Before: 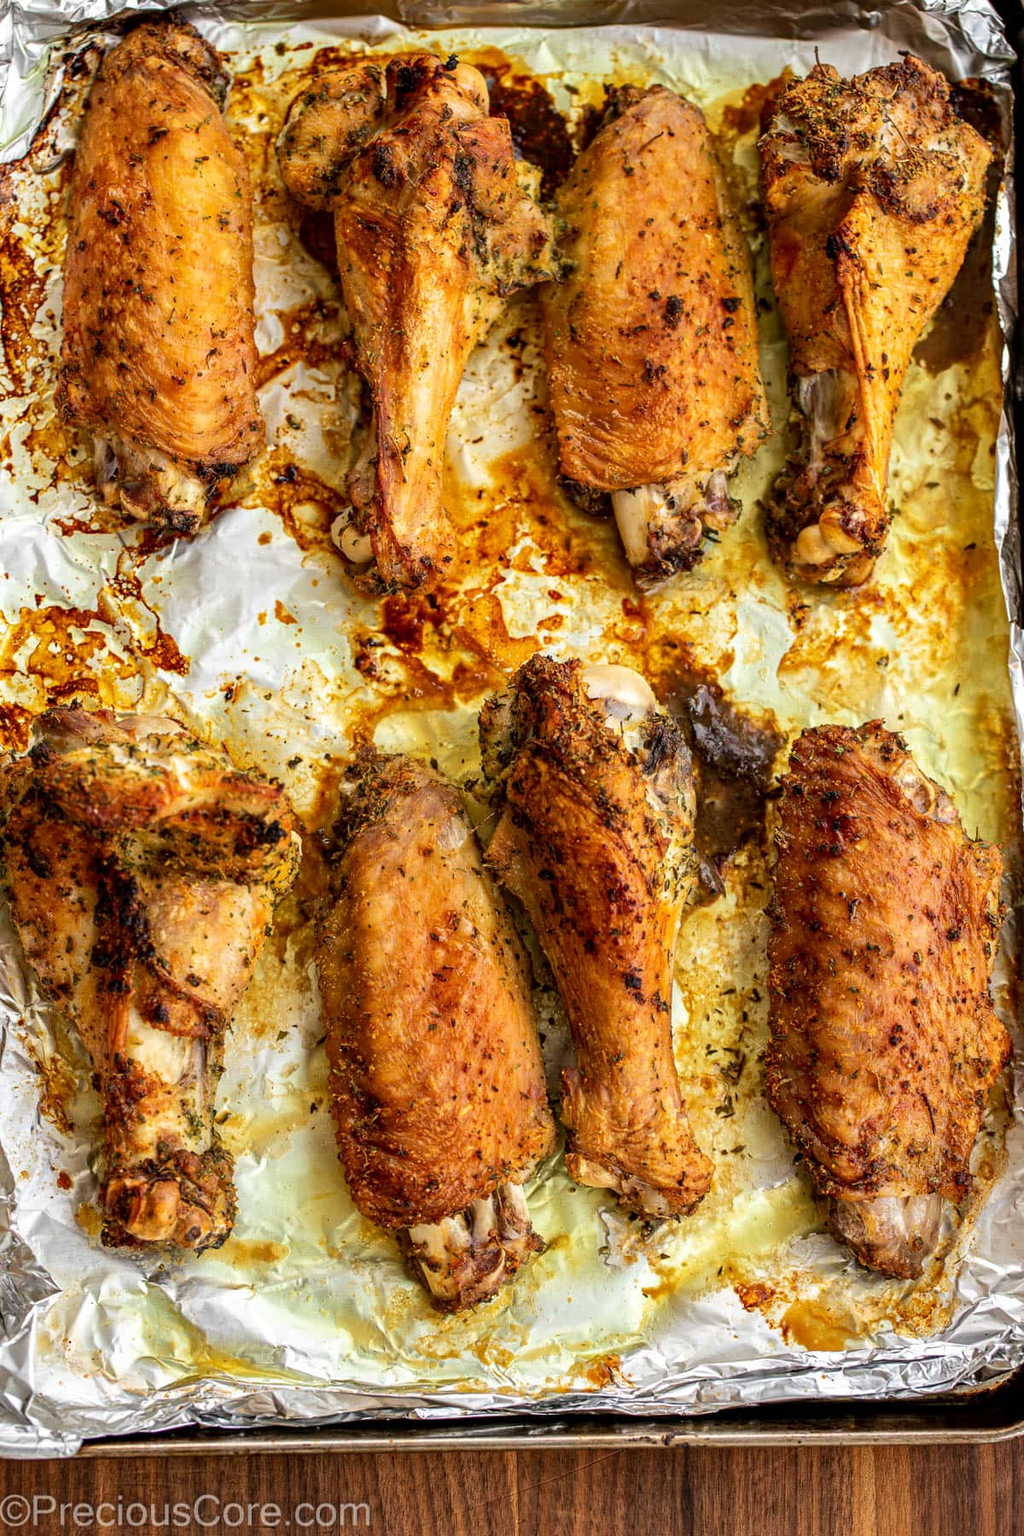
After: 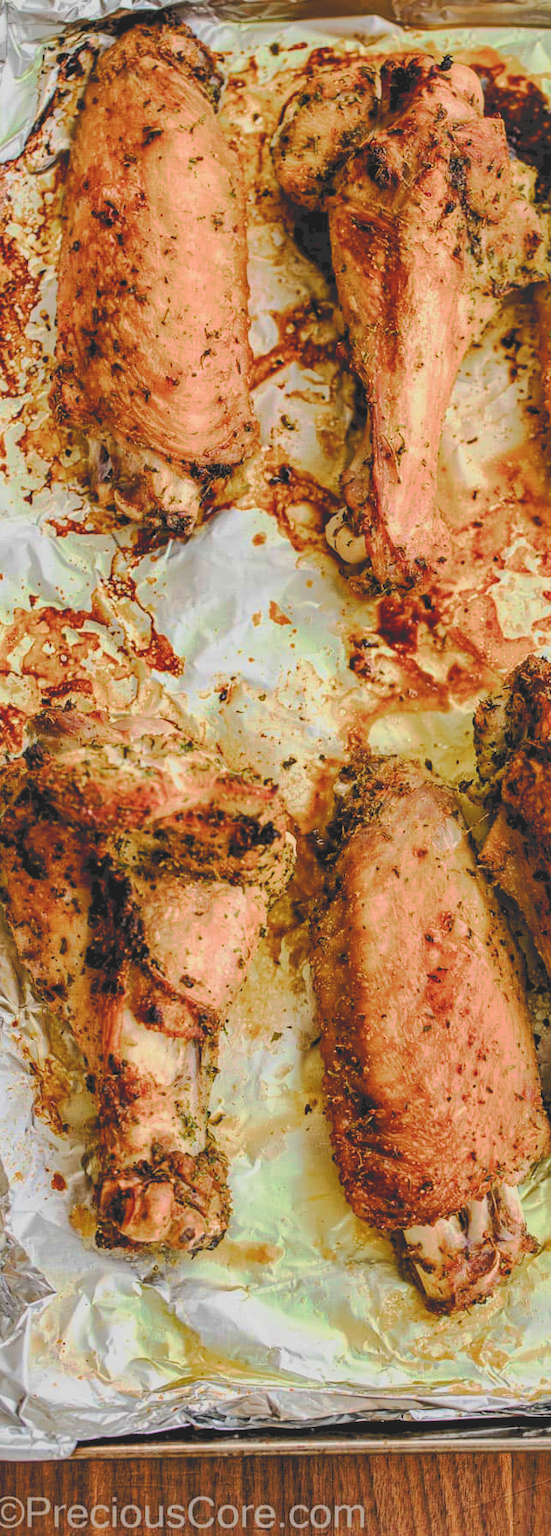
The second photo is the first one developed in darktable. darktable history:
filmic rgb: black relative exposure -7.75 EV, white relative exposure 4.4 EV, threshold 3 EV, hardness 3.76, latitude 50%, contrast 1.1, color science v5 (2021), contrast in shadows safe, contrast in highlights safe, enable highlight reconstruction true
shadows and highlights: on, module defaults
tone curve: curves: ch0 [(0, 0) (0.003, 0.149) (0.011, 0.152) (0.025, 0.154) (0.044, 0.164) (0.069, 0.179) (0.1, 0.194) (0.136, 0.211) (0.177, 0.232) (0.224, 0.258) (0.277, 0.289) (0.335, 0.326) (0.399, 0.371) (0.468, 0.438) (0.543, 0.504) (0.623, 0.569) (0.709, 0.642) (0.801, 0.716) (0.898, 0.775) (1, 1)], preserve colors none
exposure: black level correction 0.008, exposure 0.979 EV, compensate highlight preservation false
crop: left 0.587%, right 45.588%, bottom 0.086%
color balance rgb: perceptual saturation grading › global saturation 20%, perceptual saturation grading › highlights -25%, perceptual saturation grading › shadows 25%
